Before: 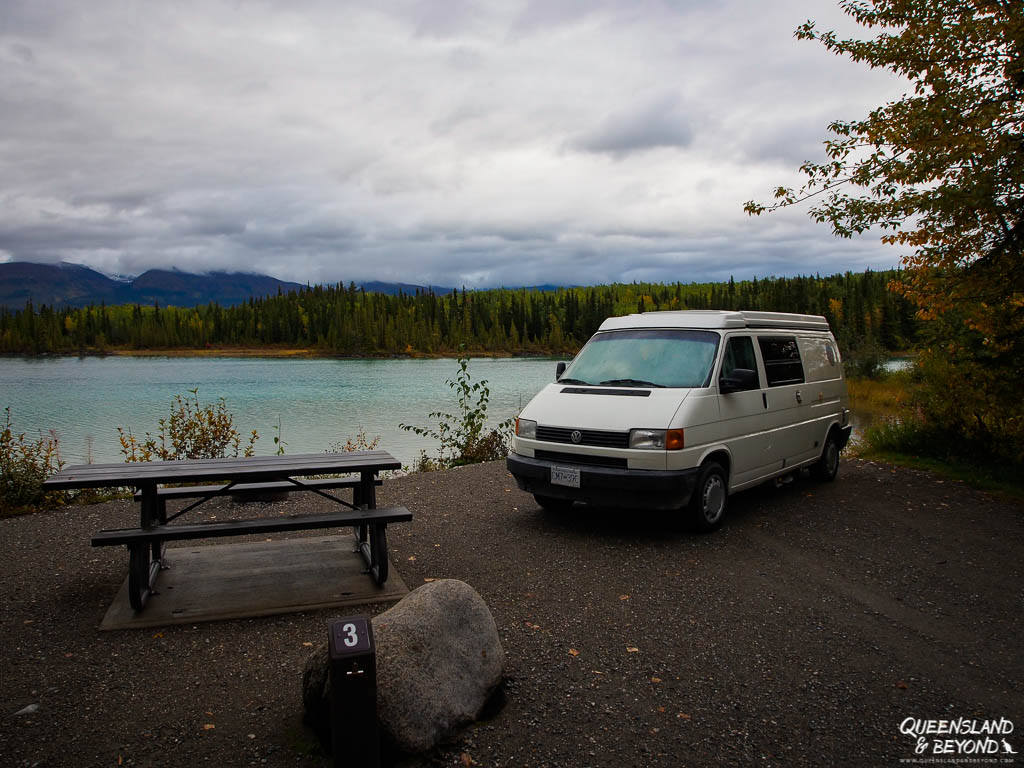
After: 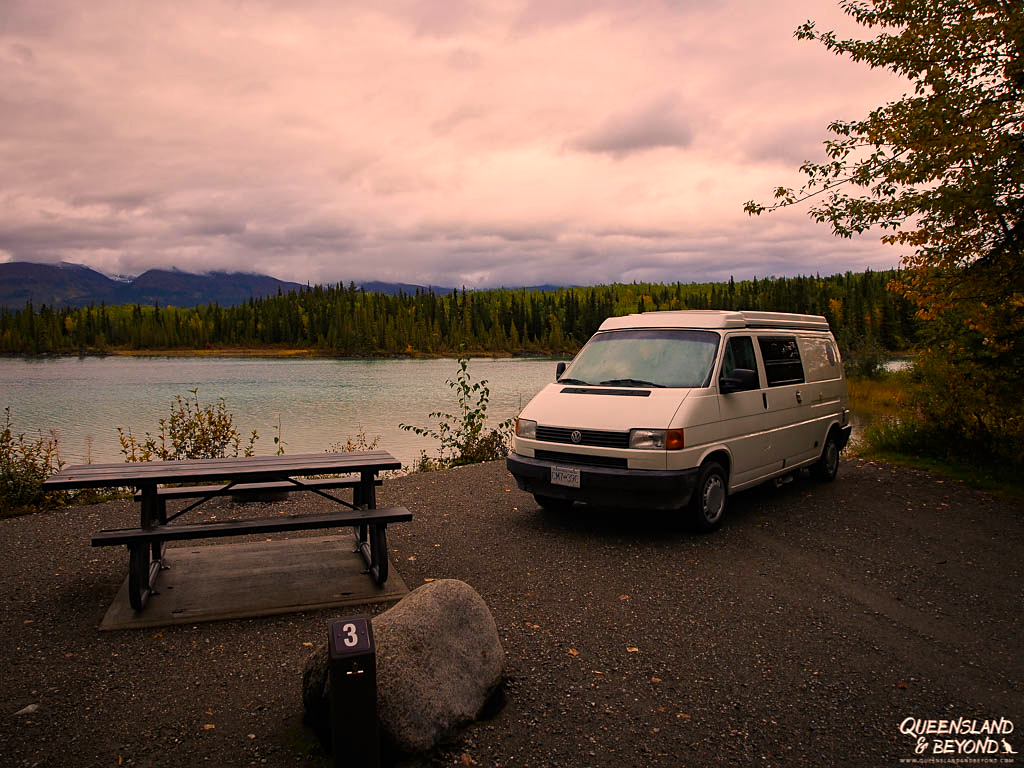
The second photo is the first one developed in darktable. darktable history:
sharpen: amount 0.2
color correction: highlights a* 21.88, highlights b* 22.25
